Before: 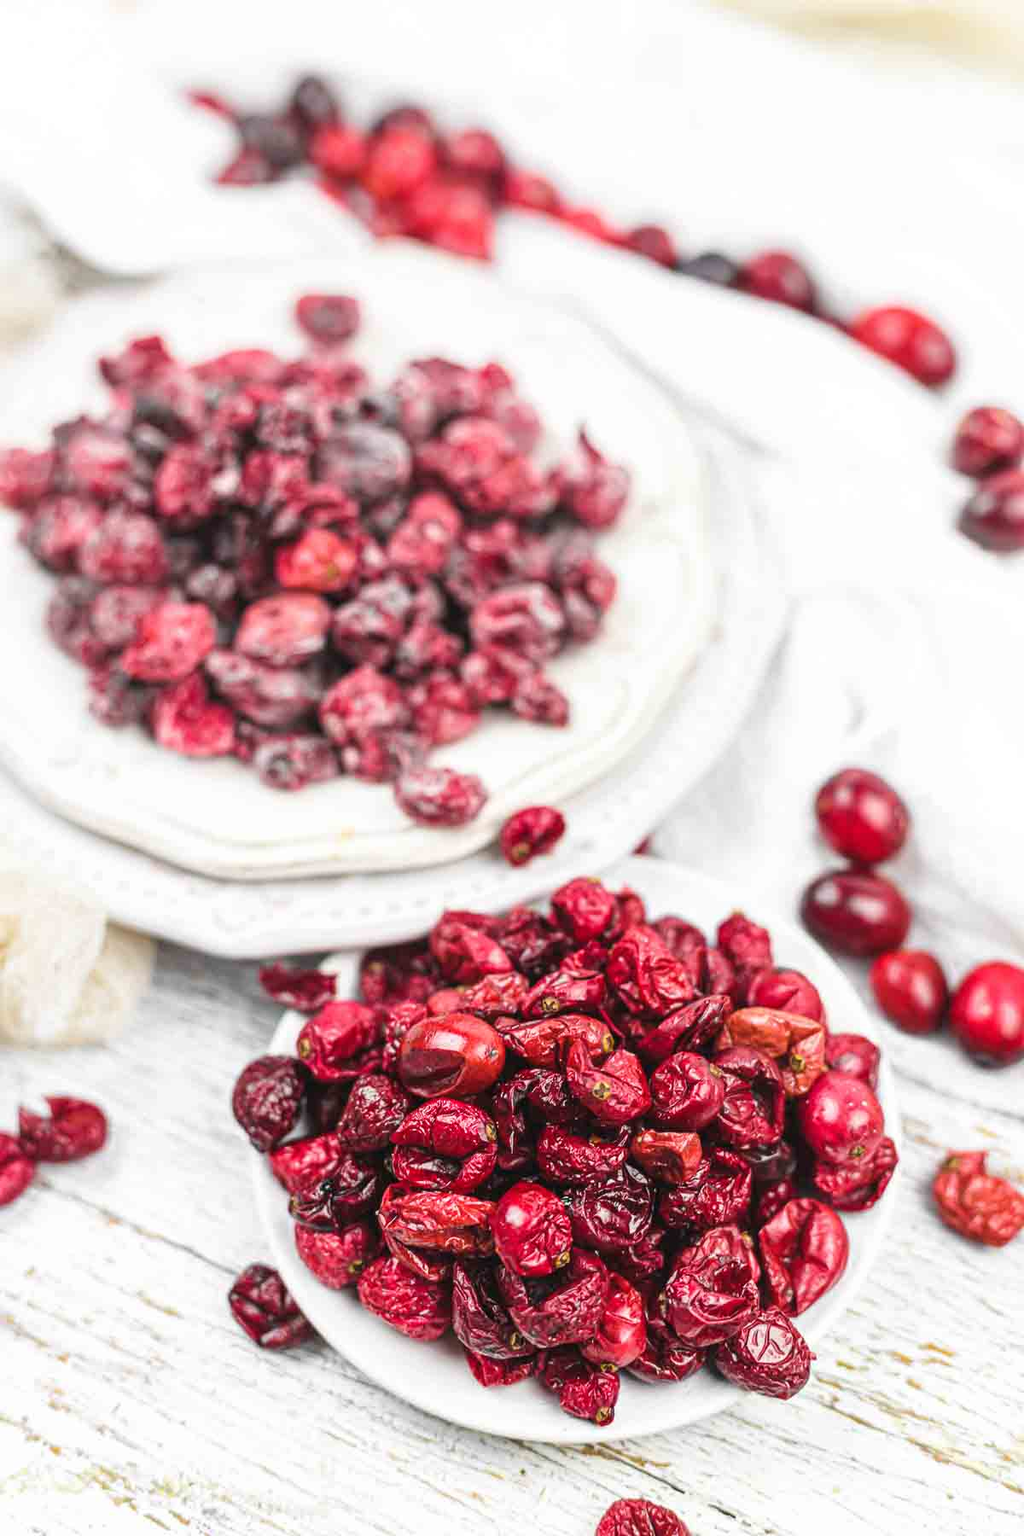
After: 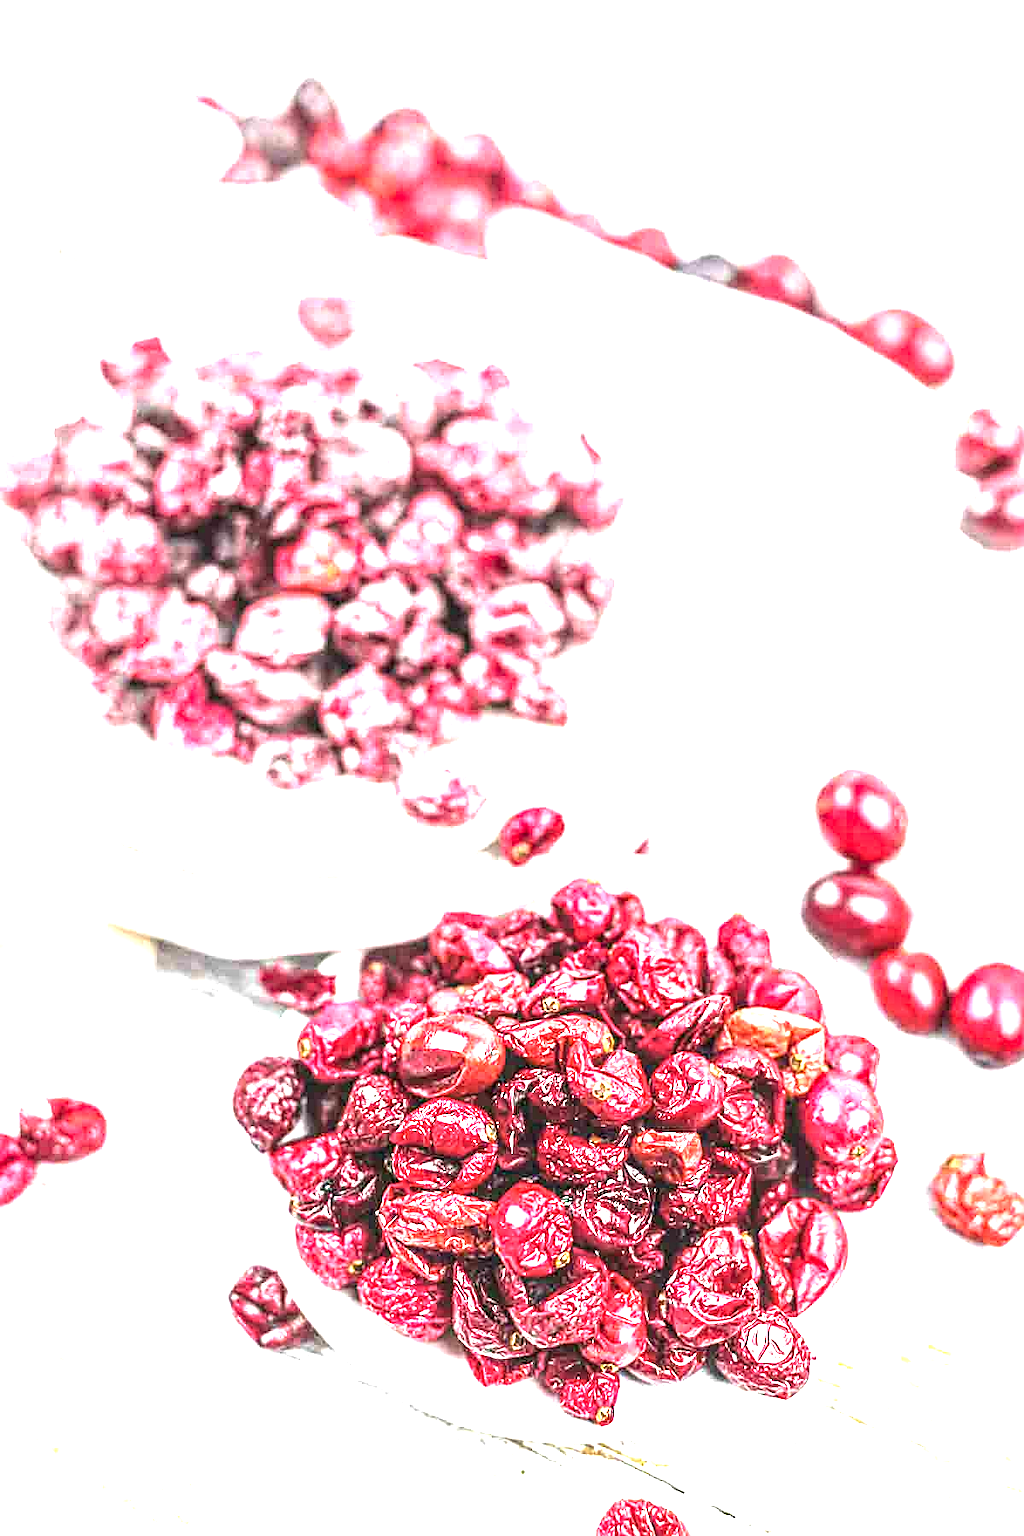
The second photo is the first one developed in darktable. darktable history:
exposure: black level correction 0.001, exposure 1.734 EV, compensate highlight preservation false
local contrast: detail 160%
sharpen: on, module defaults
